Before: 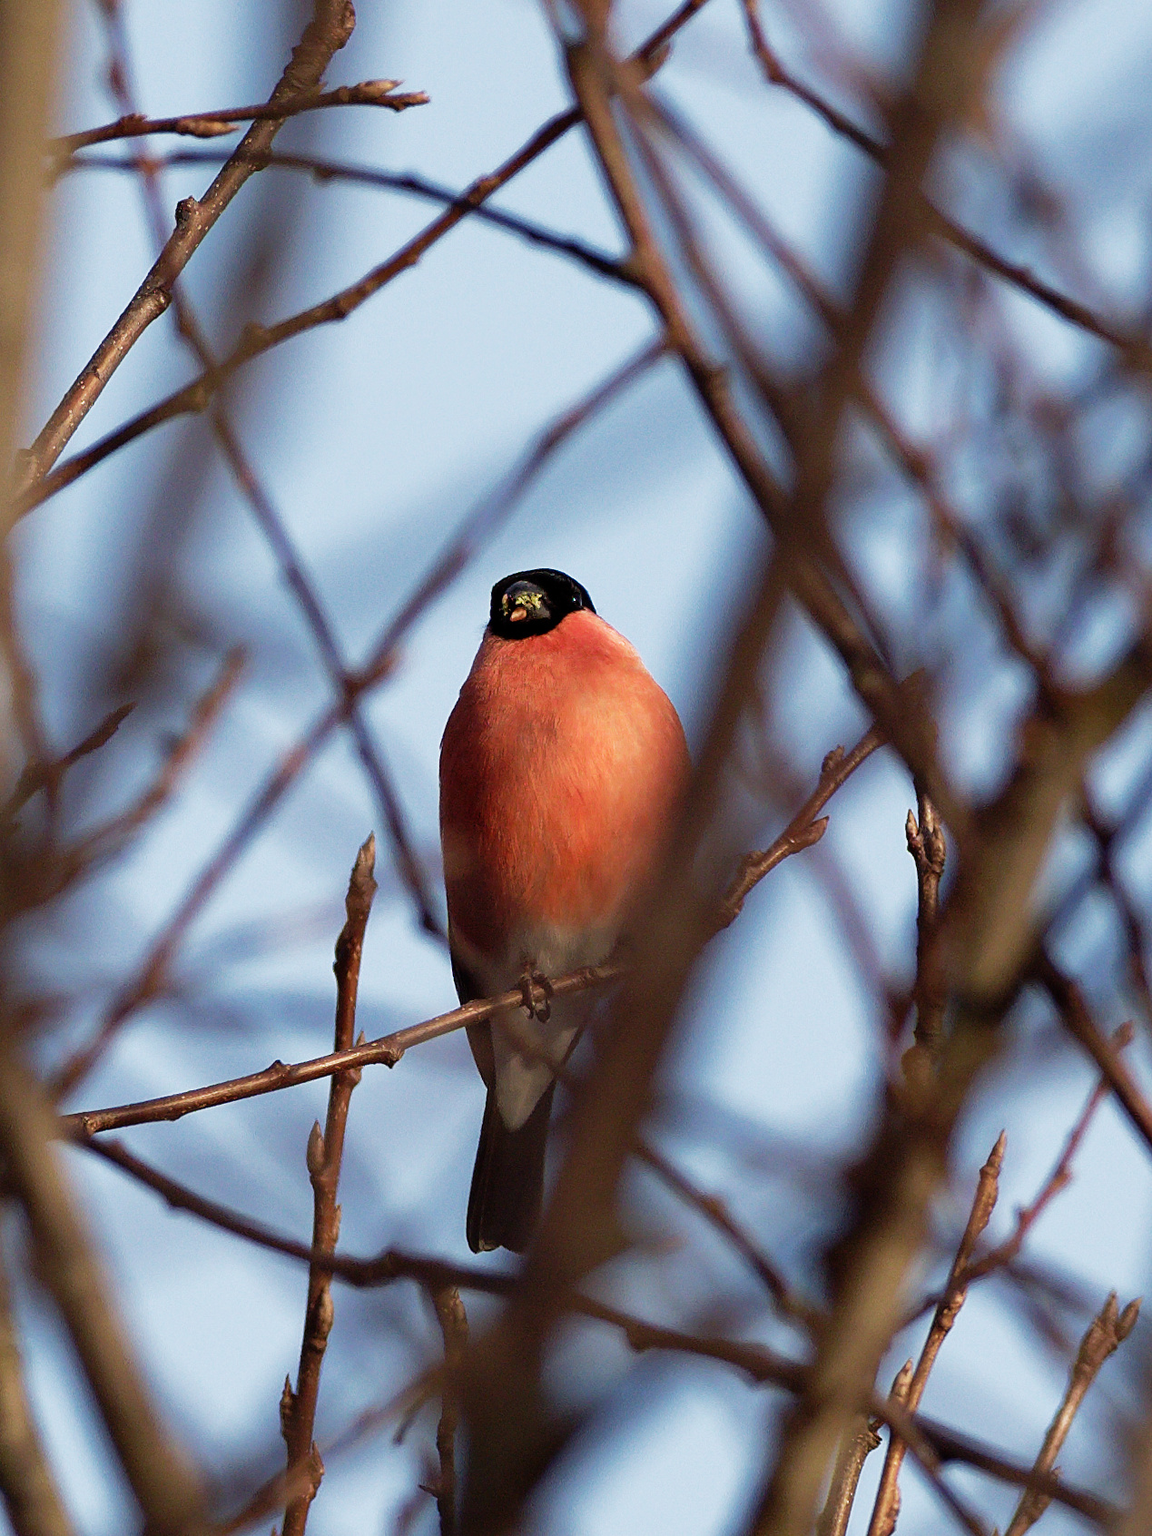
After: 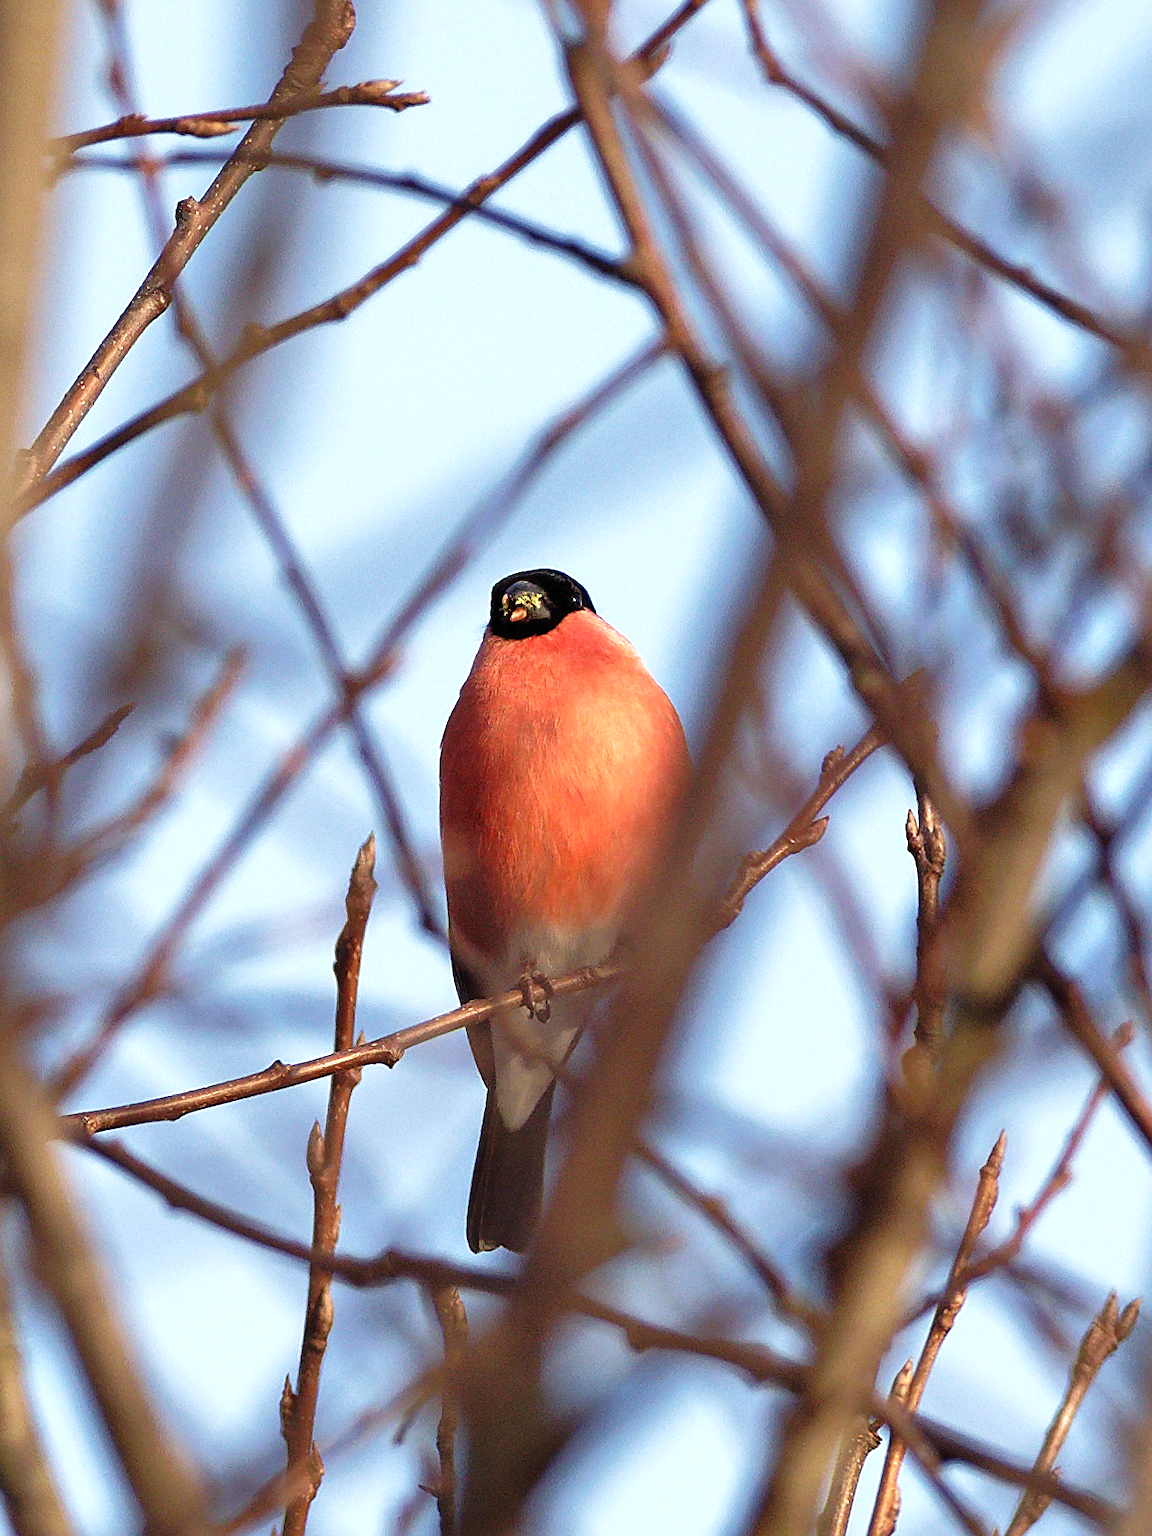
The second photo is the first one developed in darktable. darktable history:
tone equalizer: -8 EV 1.02 EV, -7 EV 0.993 EV, -6 EV 1.03 EV, -5 EV 0.964 EV, -4 EV 1.01 EV, -3 EV 0.753 EV, -2 EV 0.489 EV, -1 EV 0.268 EV
sharpen: amount 0.217
exposure: black level correction 0, exposure 0.499 EV, compensate highlight preservation false
